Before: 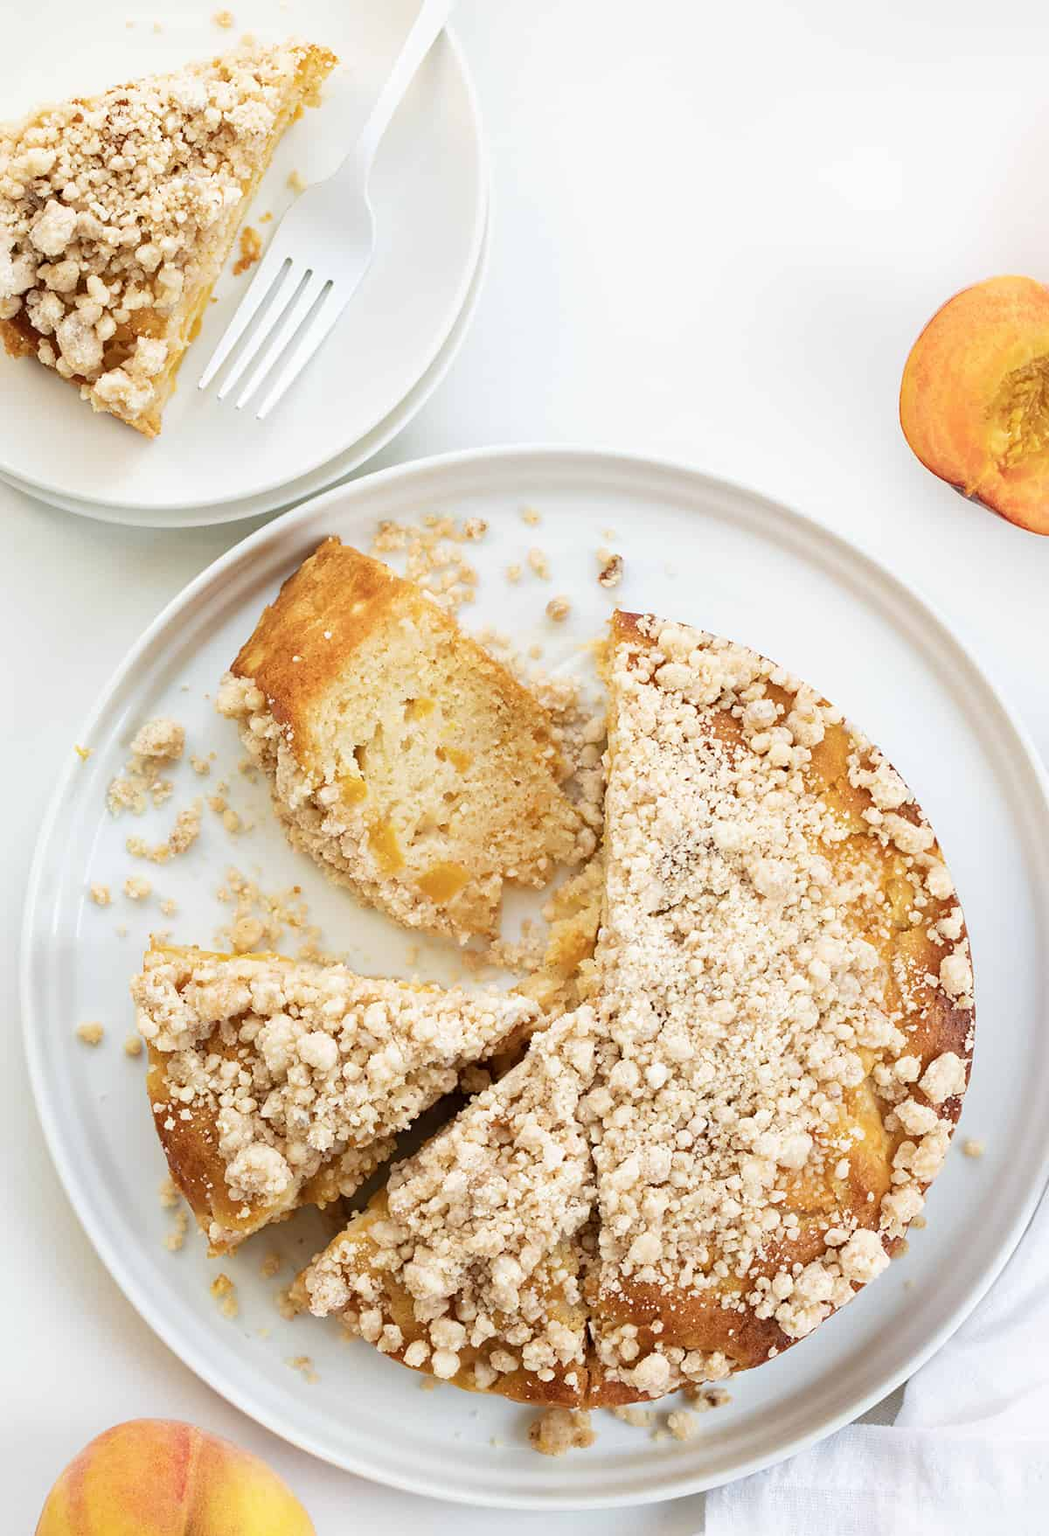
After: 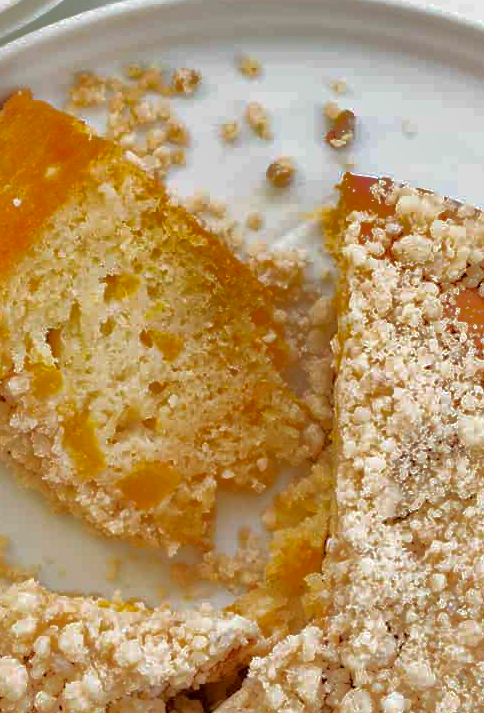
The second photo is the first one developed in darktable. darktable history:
crop: left 29.859%, top 29.845%, right 29.742%, bottom 29.537%
tone equalizer: edges refinement/feathering 500, mask exposure compensation -1.57 EV, preserve details no
shadows and highlights: shadows -19.38, highlights -73.33
